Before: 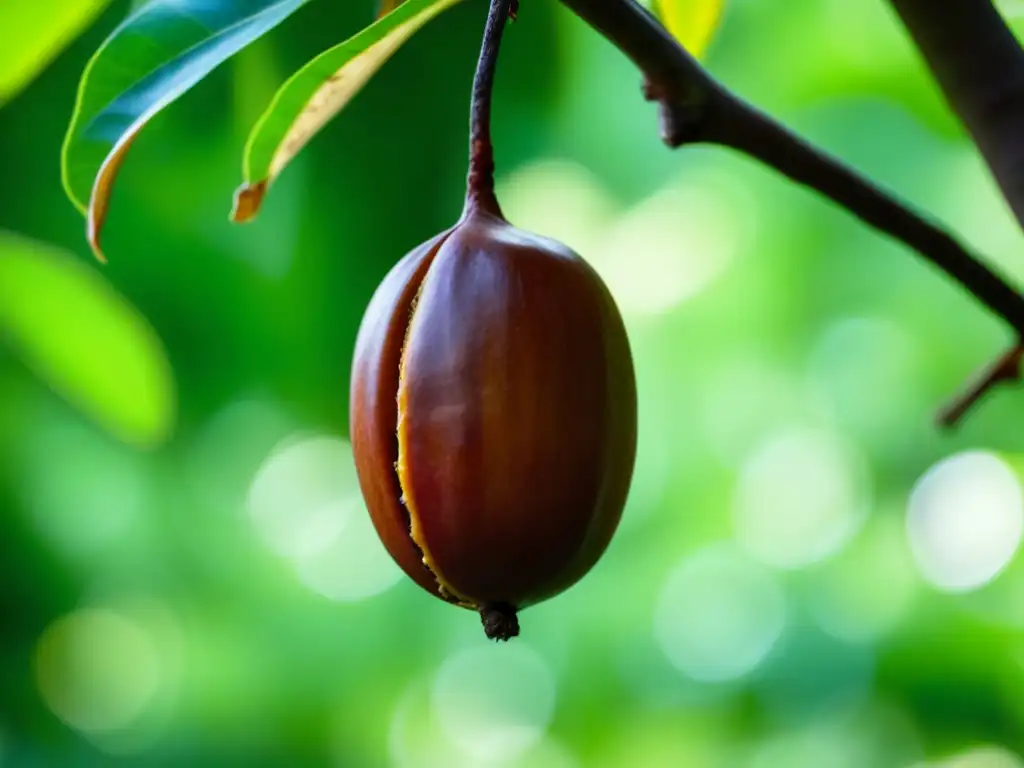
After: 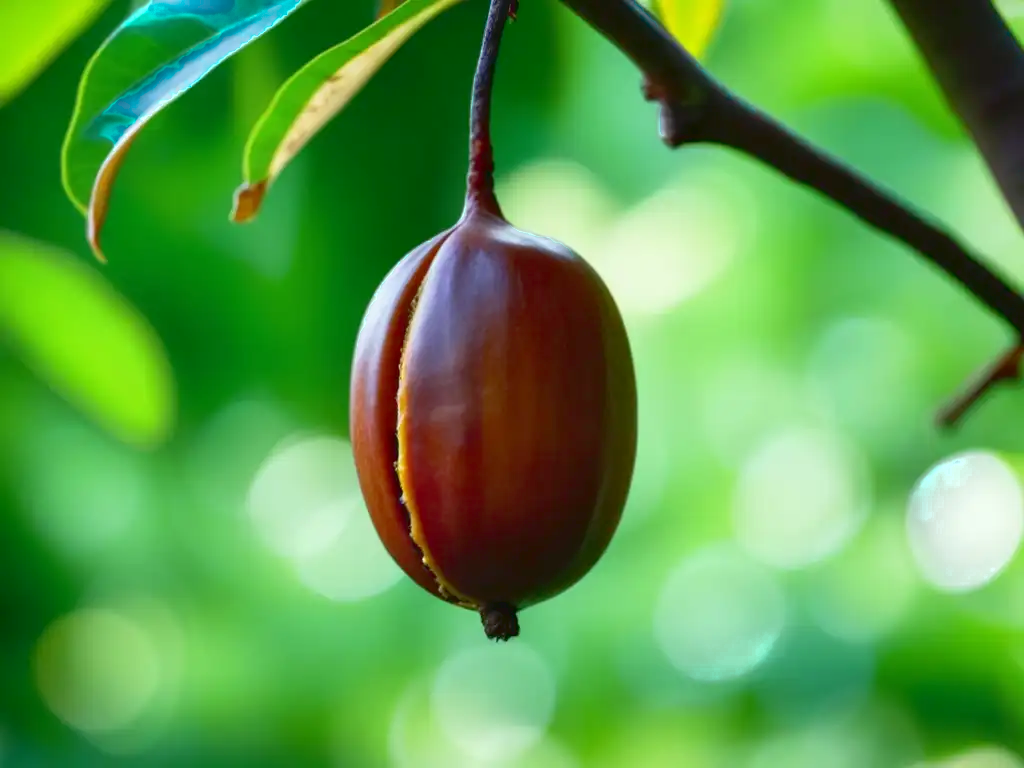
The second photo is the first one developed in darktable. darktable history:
tone curve: curves: ch0 [(0, 0.042) (0.129, 0.18) (0.501, 0.497) (1, 1)], color space Lab, linked channels, preserve colors none
color zones: curves: ch0 [(0.25, 0.5) (0.423, 0.5) (0.443, 0.5) (0.521, 0.756) (0.568, 0.5) (0.576, 0.5) (0.75, 0.5)]; ch1 [(0.25, 0.5) (0.423, 0.5) (0.443, 0.5) (0.539, 0.873) (0.624, 0.565) (0.631, 0.5) (0.75, 0.5)]
